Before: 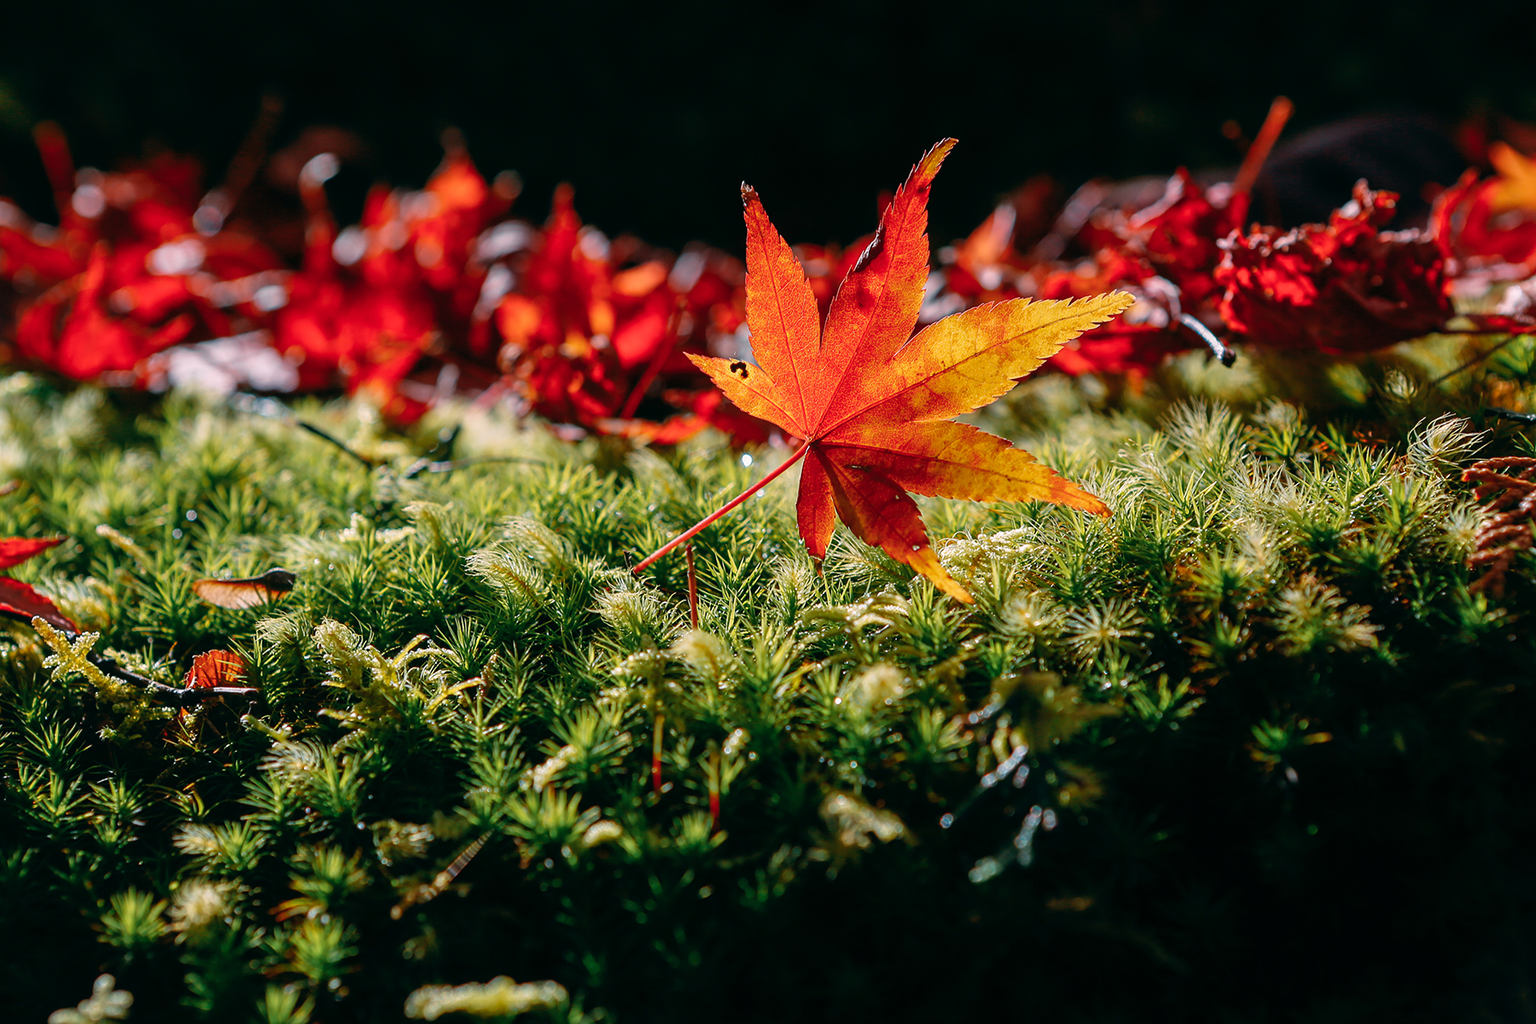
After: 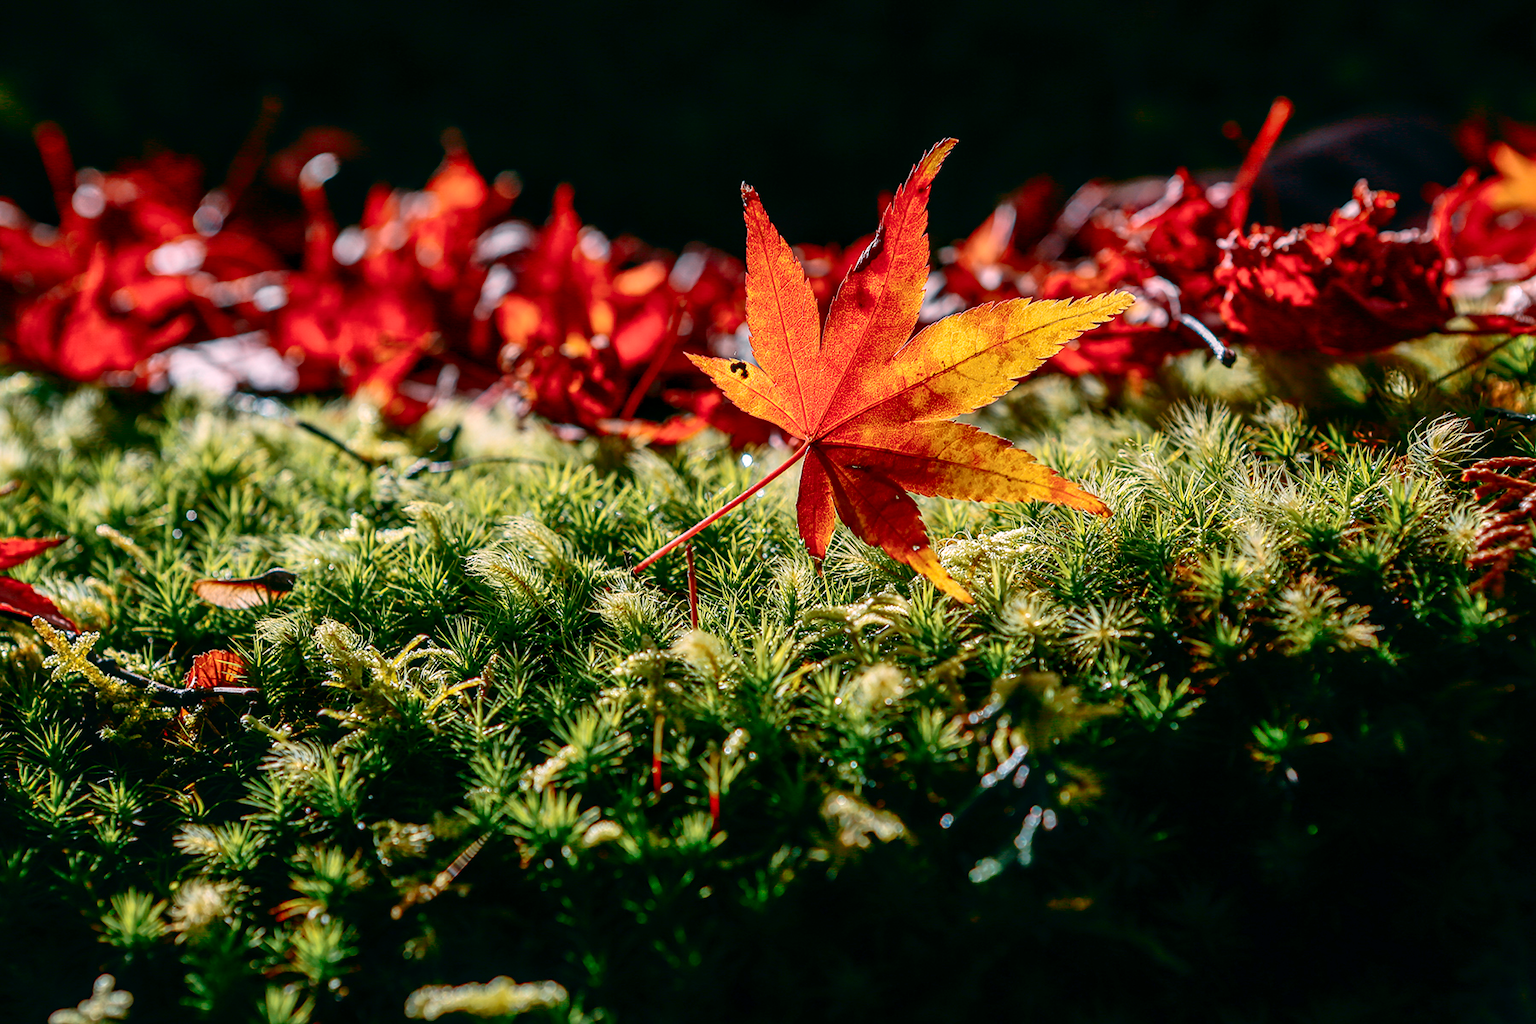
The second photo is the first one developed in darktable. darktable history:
shadows and highlights: on, module defaults
contrast brightness saturation: contrast 0.28
local contrast: on, module defaults
